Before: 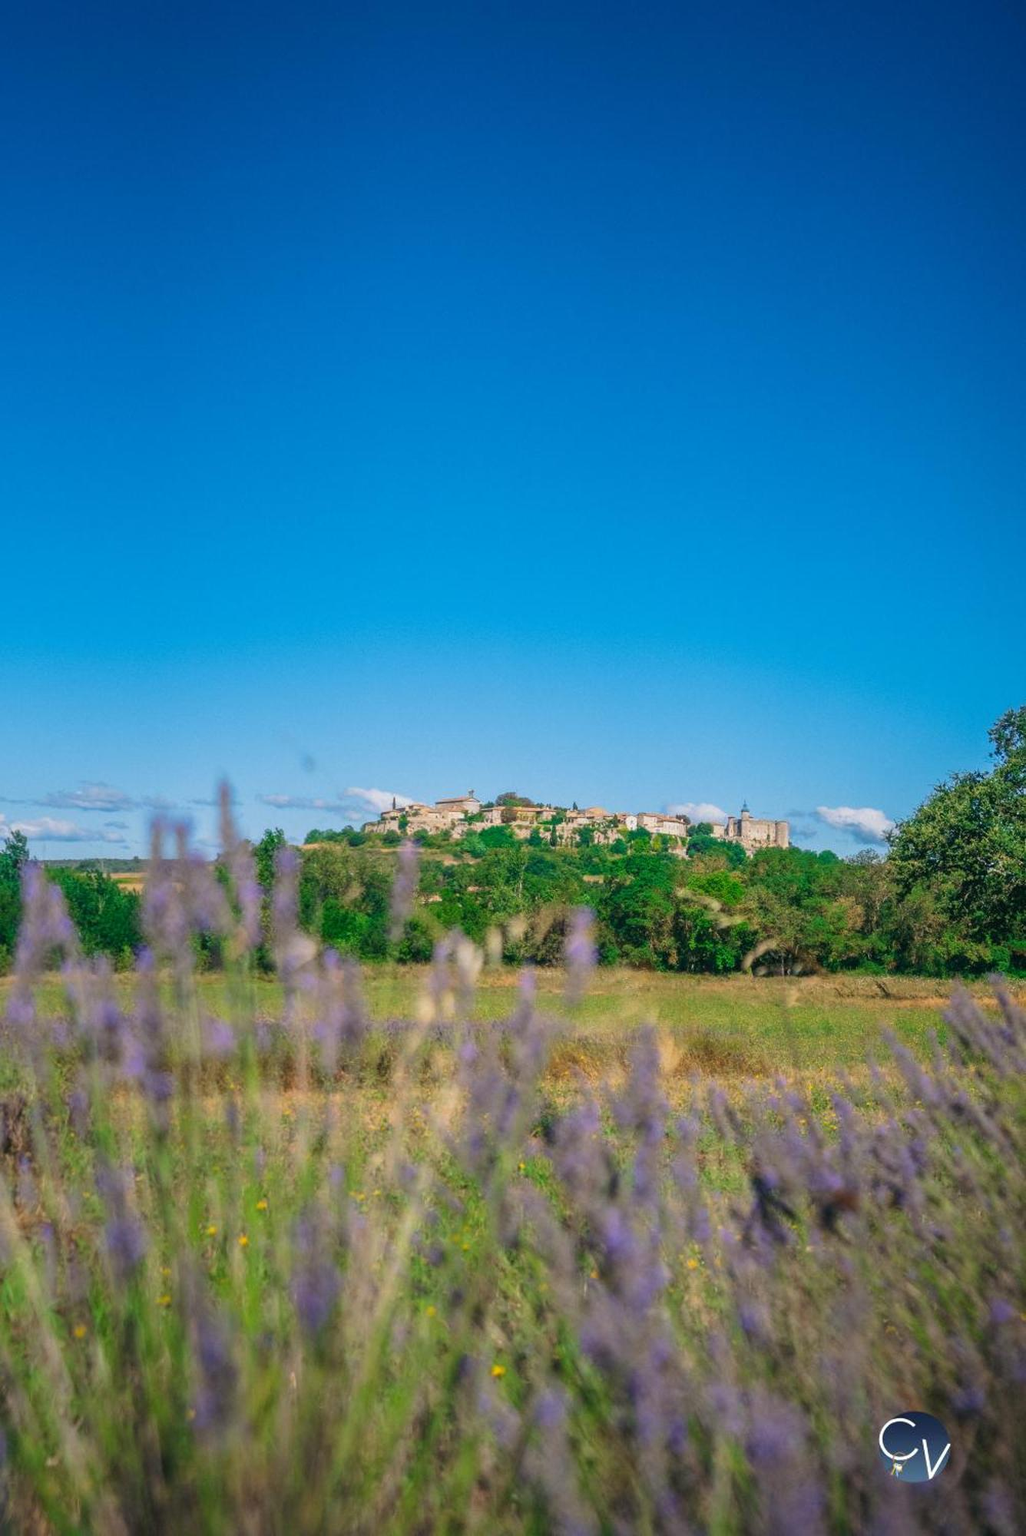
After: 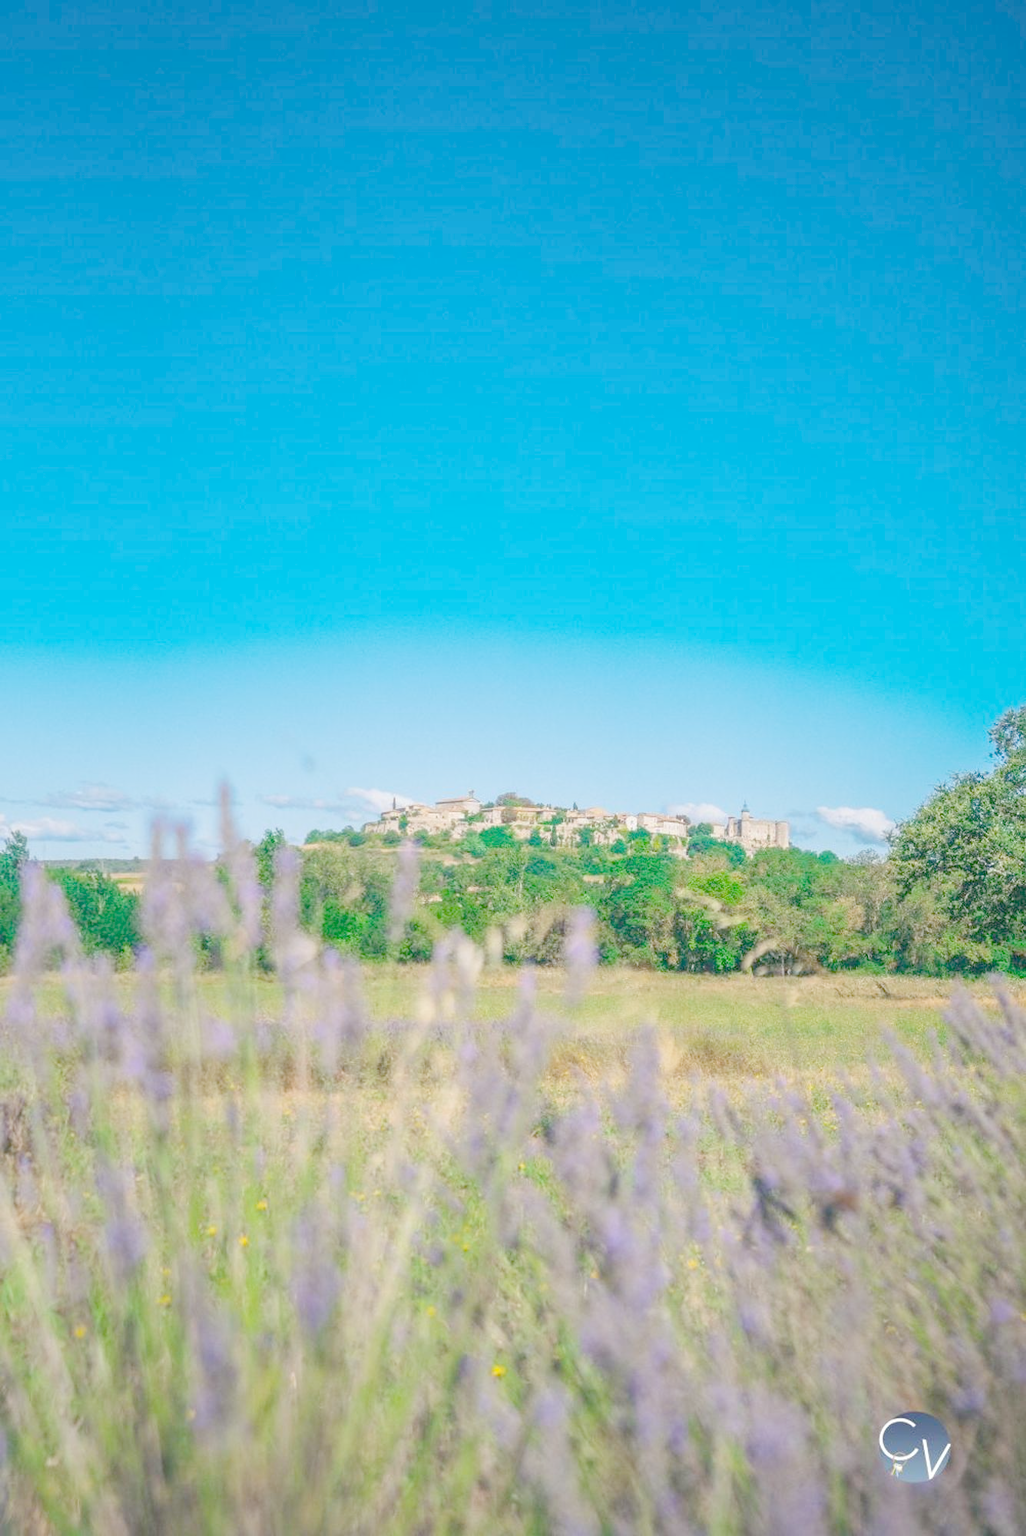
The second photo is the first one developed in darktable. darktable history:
color zones: curves: ch0 [(0.25, 0.5) (0.357, 0.497) (0.75, 0.5)]
